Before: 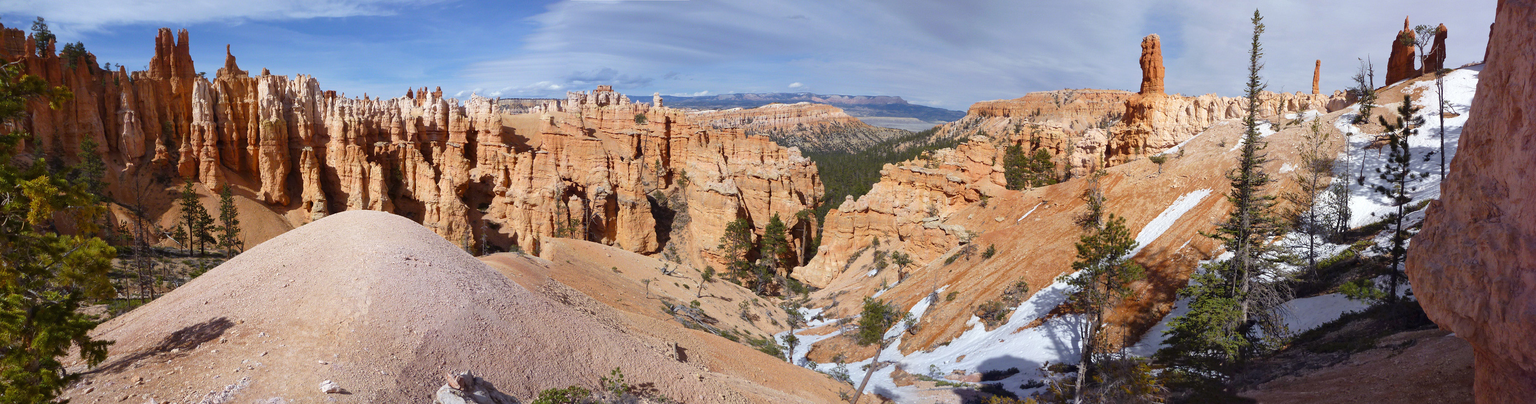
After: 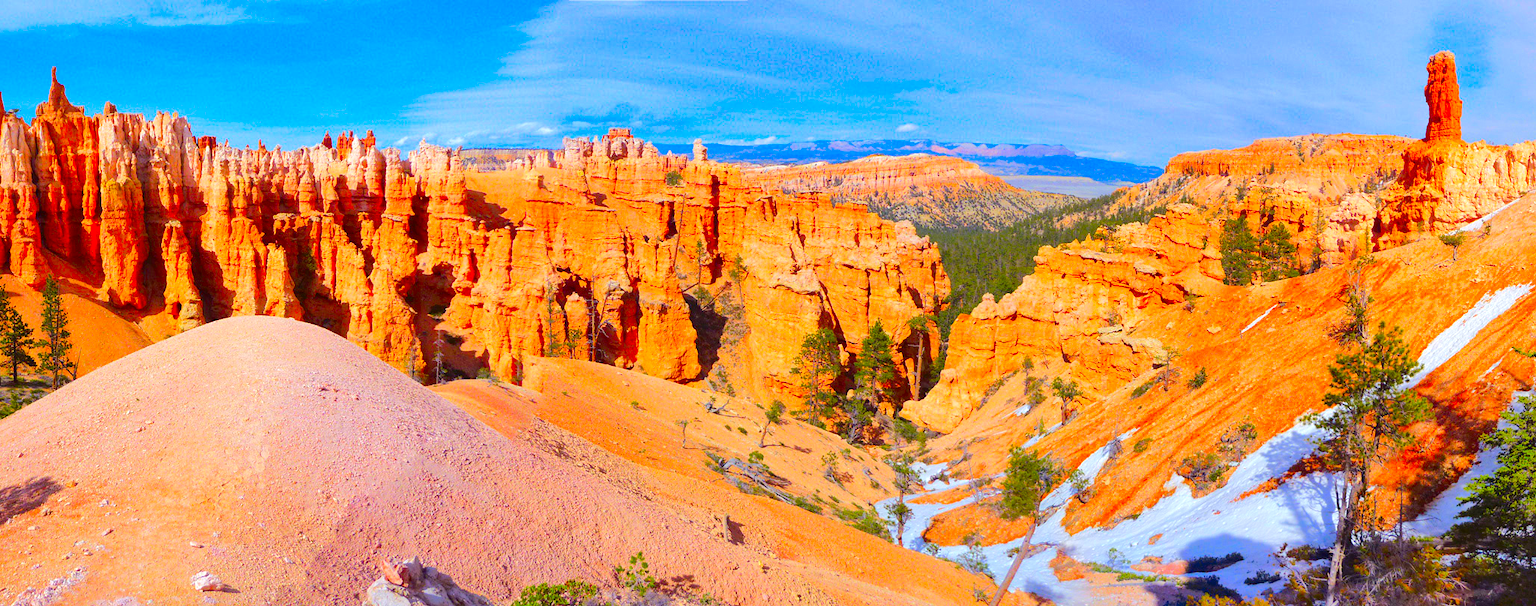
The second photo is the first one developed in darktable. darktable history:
crop and rotate: left 12.549%, right 20.941%
color correction: highlights b* -0.011, saturation 2.14
shadows and highlights: on, module defaults
tone equalizer: -7 EV 0.146 EV, -6 EV 0.587 EV, -5 EV 1.11 EV, -4 EV 1.33 EV, -3 EV 1.14 EV, -2 EV 0.6 EV, -1 EV 0.159 EV, edges refinement/feathering 500, mask exposure compensation -1.57 EV, preserve details no
